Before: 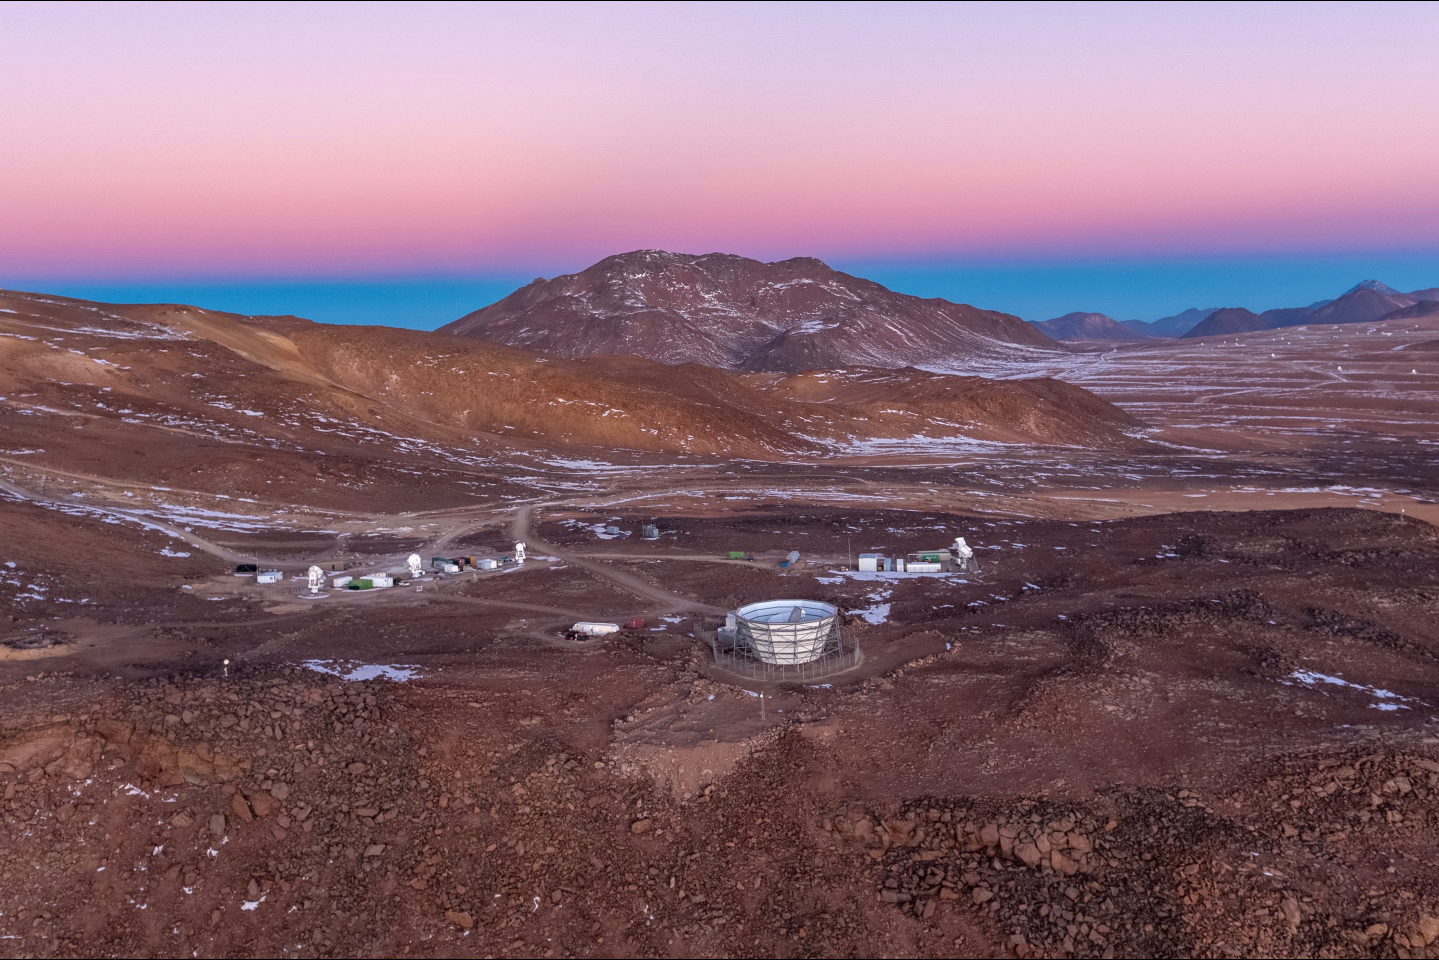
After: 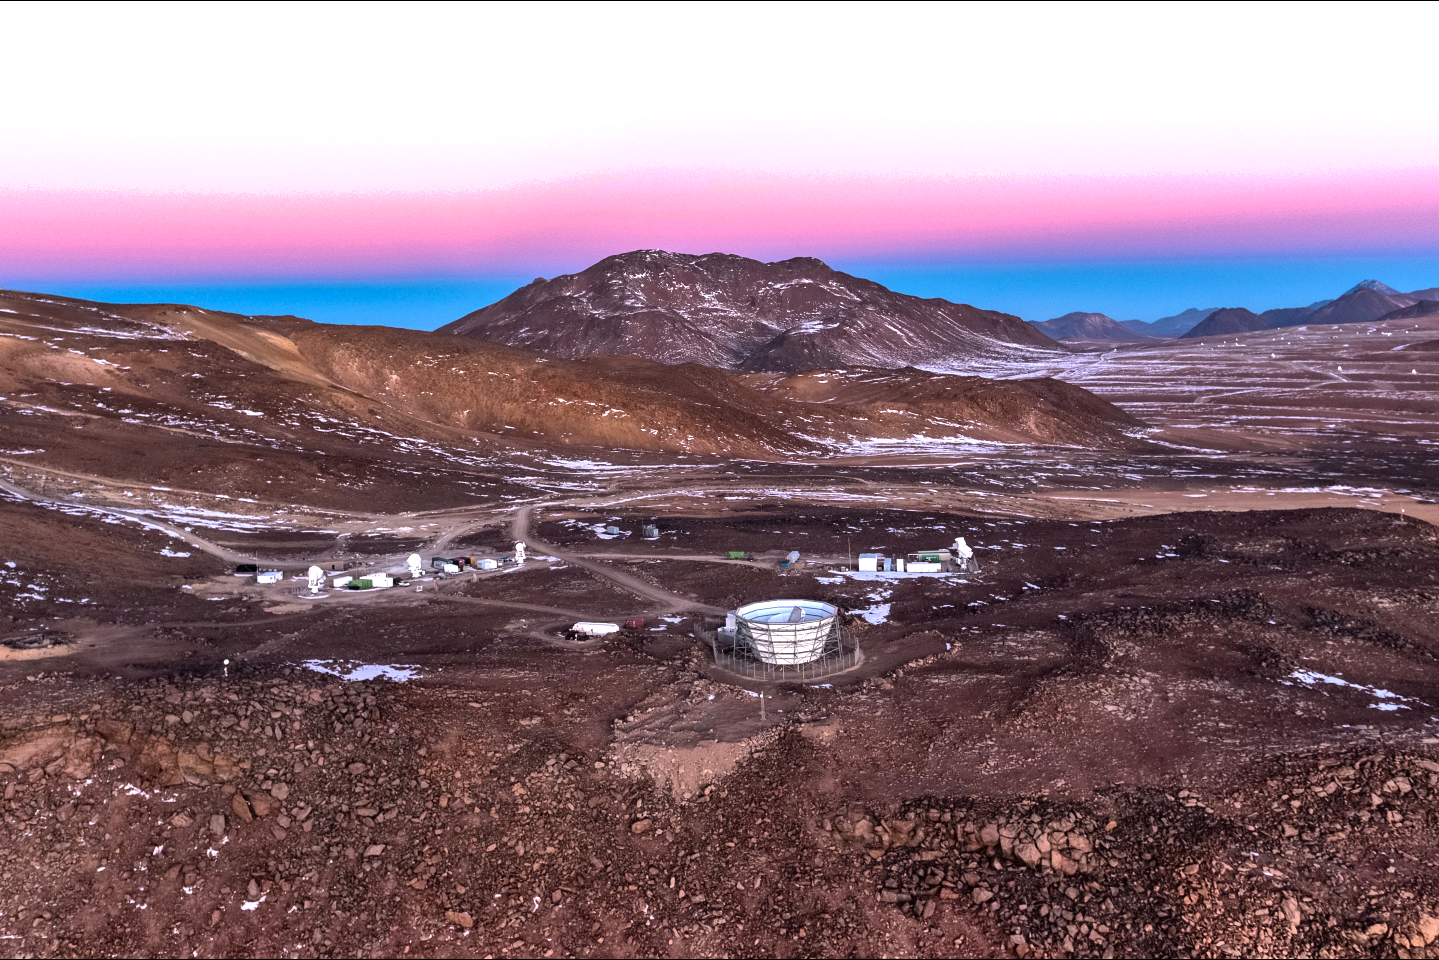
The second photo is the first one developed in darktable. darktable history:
shadows and highlights: low approximation 0.01, soften with gaussian
base curve: curves: ch0 [(0, 0) (0.74, 0.67) (1, 1)], preserve colors none
tone equalizer: -8 EV -1.12 EV, -7 EV -0.996 EV, -6 EV -0.829 EV, -5 EV -0.577 EV, -3 EV 0.61 EV, -2 EV 0.889 EV, -1 EV 1 EV, +0 EV 1.08 EV, edges refinement/feathering 500, mask exposure compensation -1.57 EV, preserve details no
